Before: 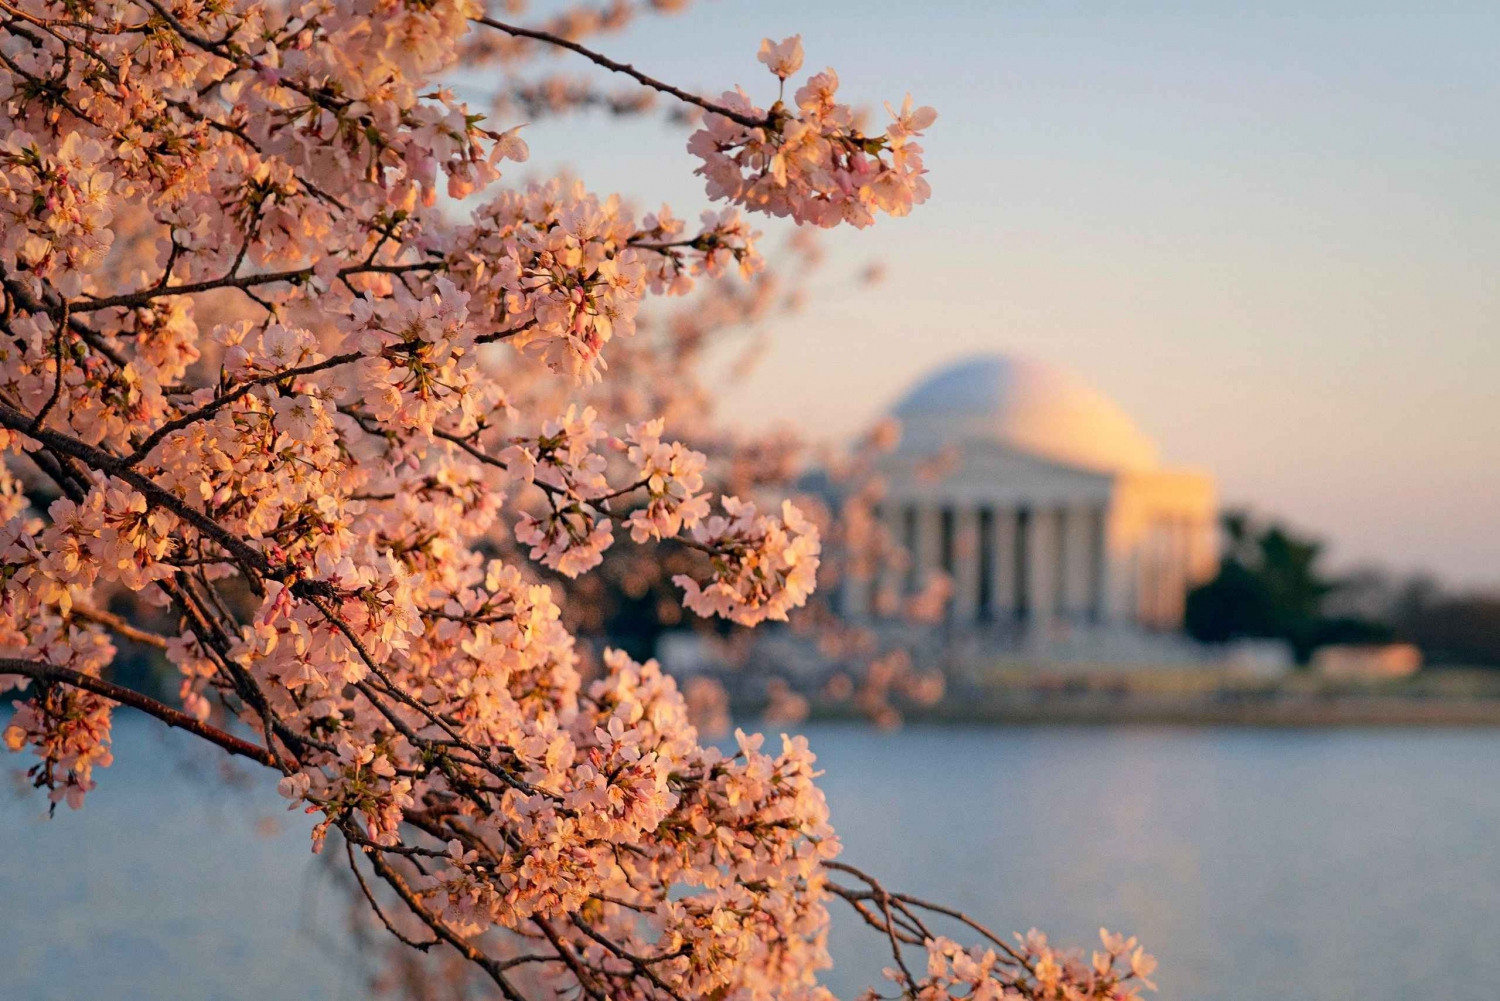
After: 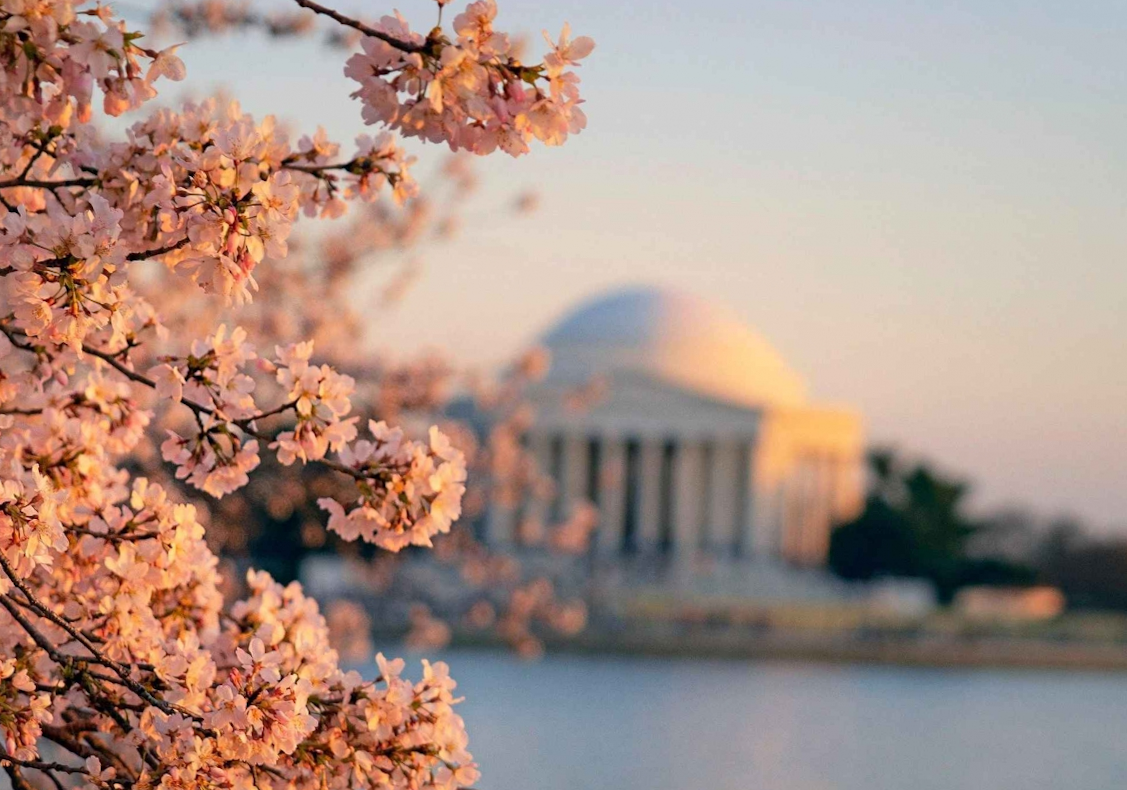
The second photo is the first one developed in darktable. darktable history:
crop: left 23.095%, top 5.827%, bottom 11.854%
rotate and perspective: rotation 1.57°, crop left 0.018, crop right 0.982, crop top 0.039, crop bottom 0.961
